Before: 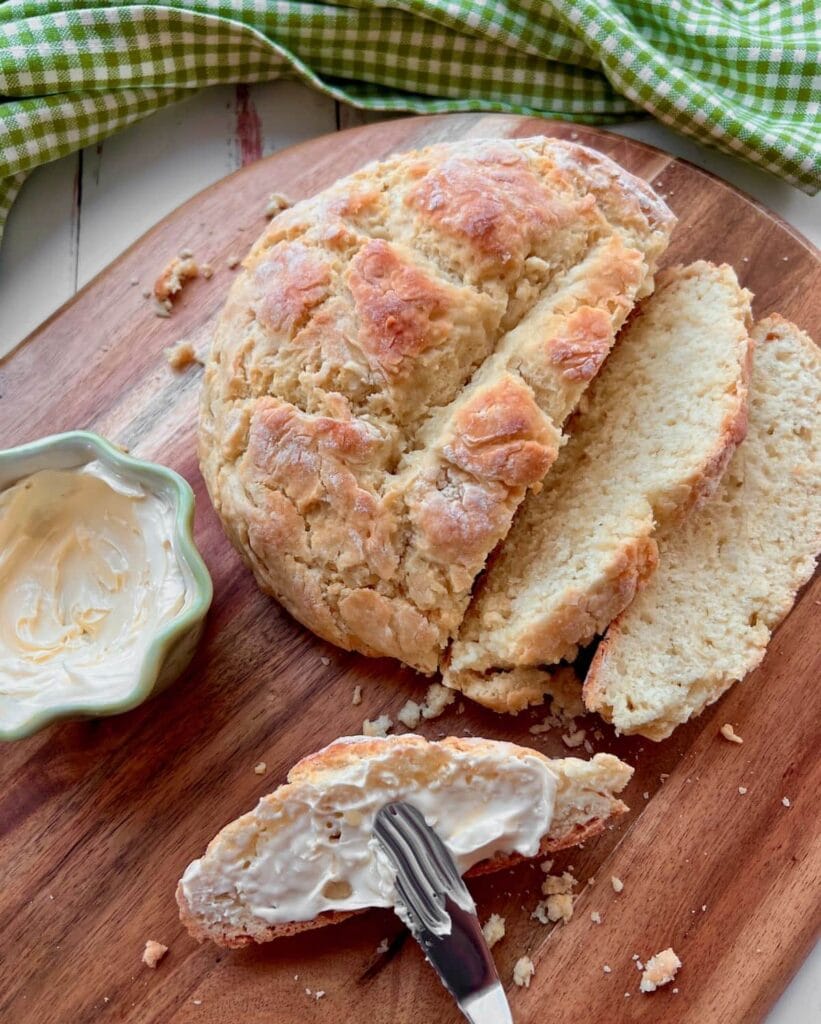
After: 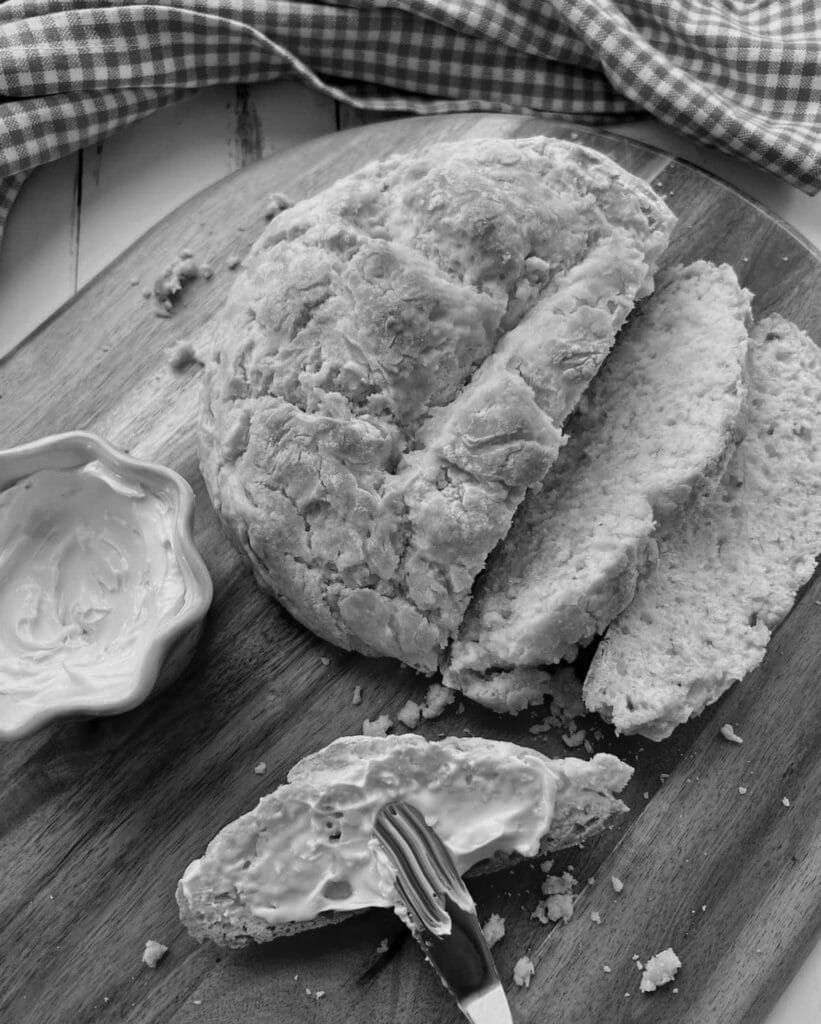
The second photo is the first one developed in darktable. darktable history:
color calibration: output gray [0.253, 0.26, 0.487, 0], illuminant same as pipeline (D50), adaptation XYZ, x 0.346, y 0.358, temperature 5019.19 K
